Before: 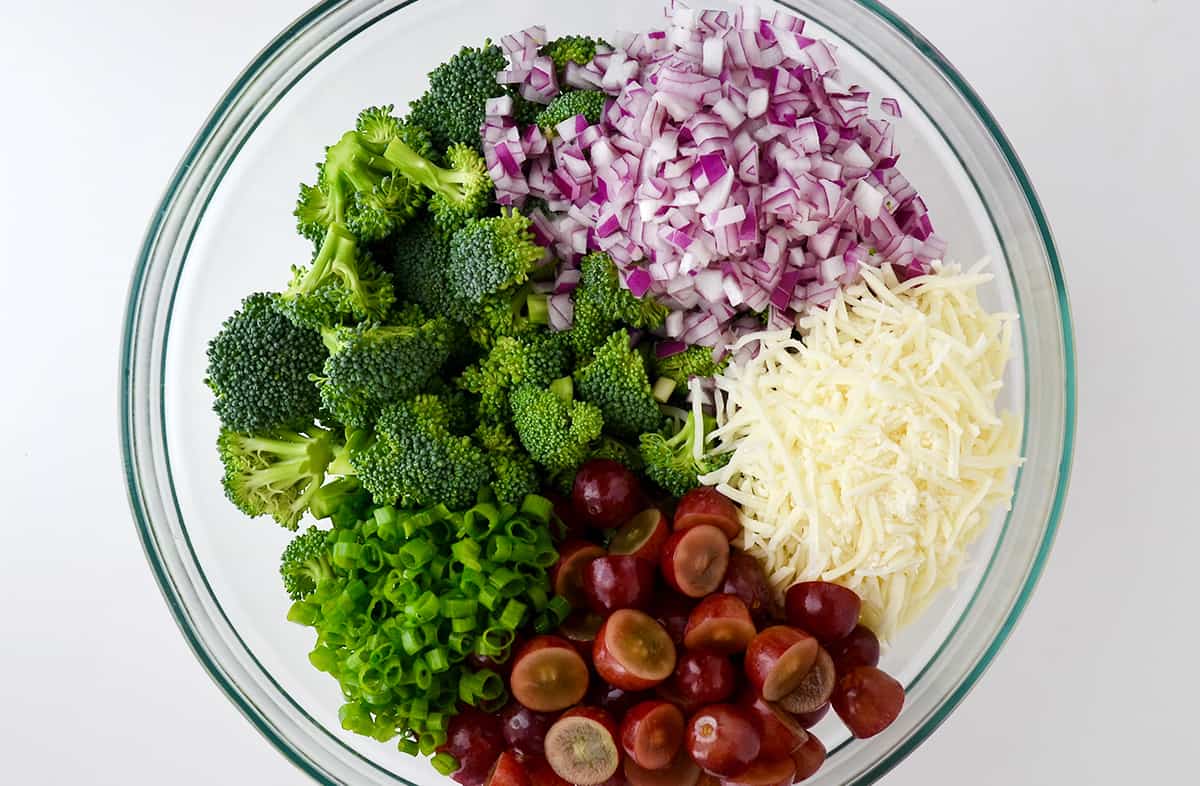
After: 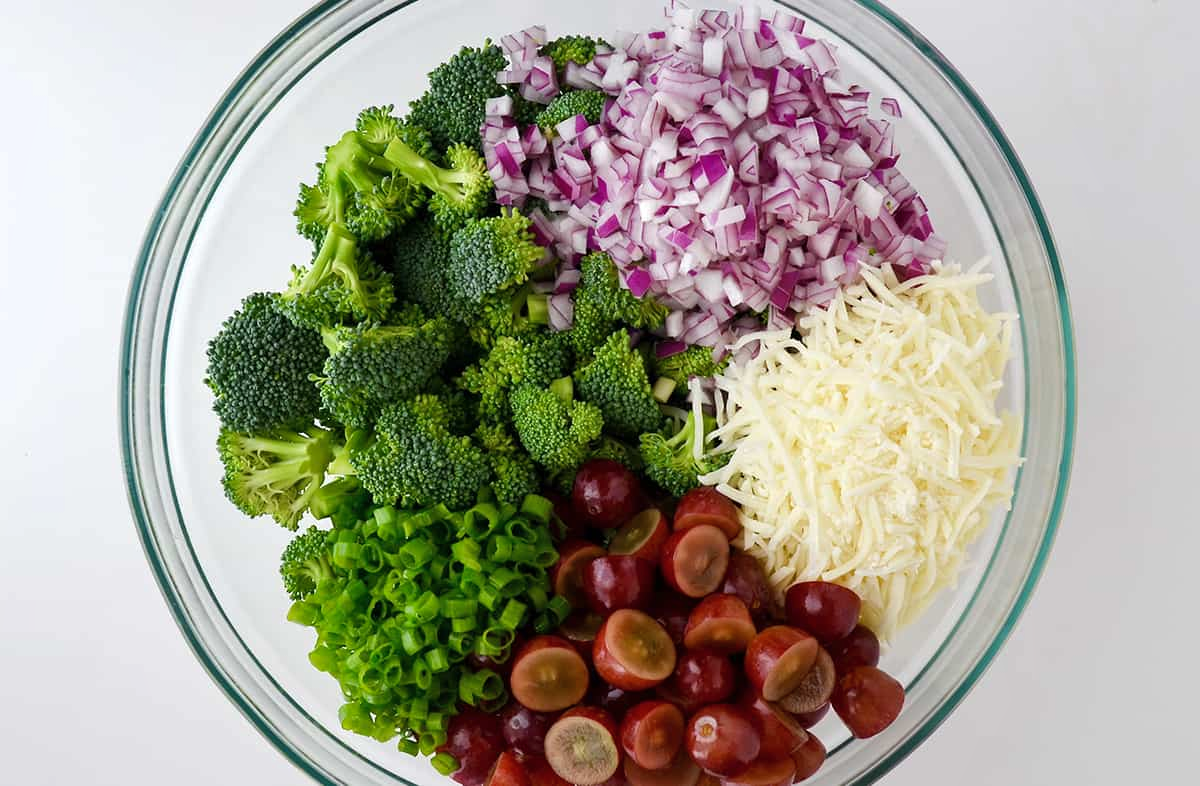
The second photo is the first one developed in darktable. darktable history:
shadows and highlights: shadows 25.57, highlights -24.66
